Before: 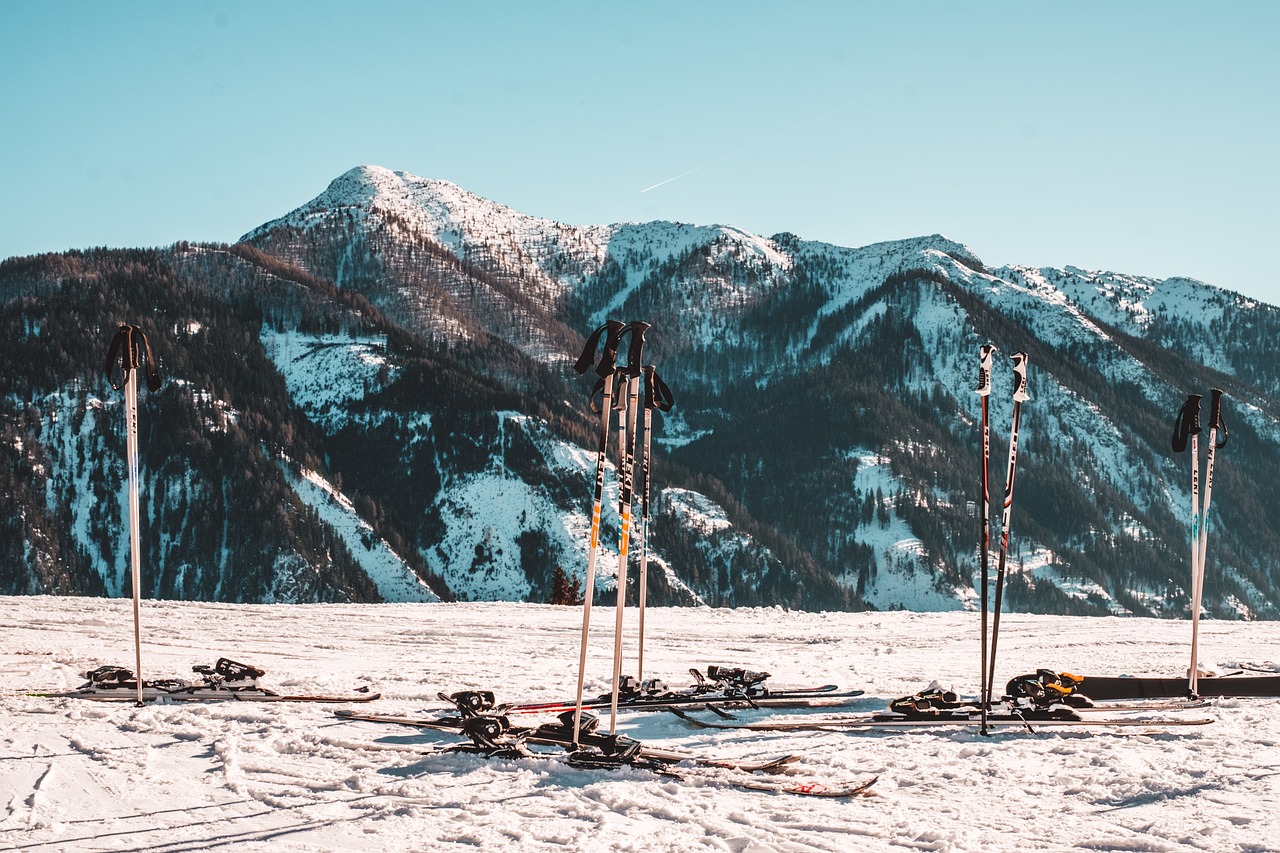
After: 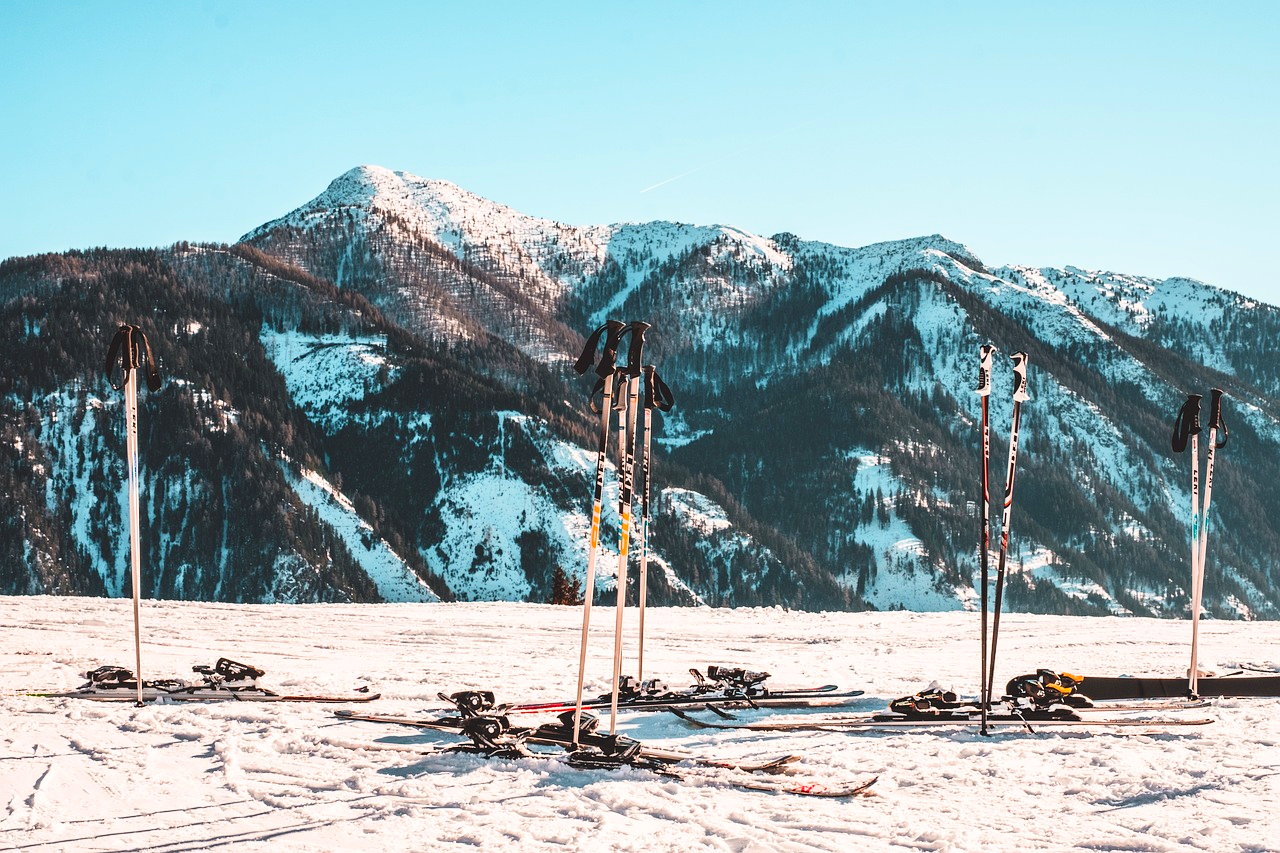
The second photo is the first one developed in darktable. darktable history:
contrast brightness saturation: contrast 0.199, brightness 0.165, saturation 0.223
